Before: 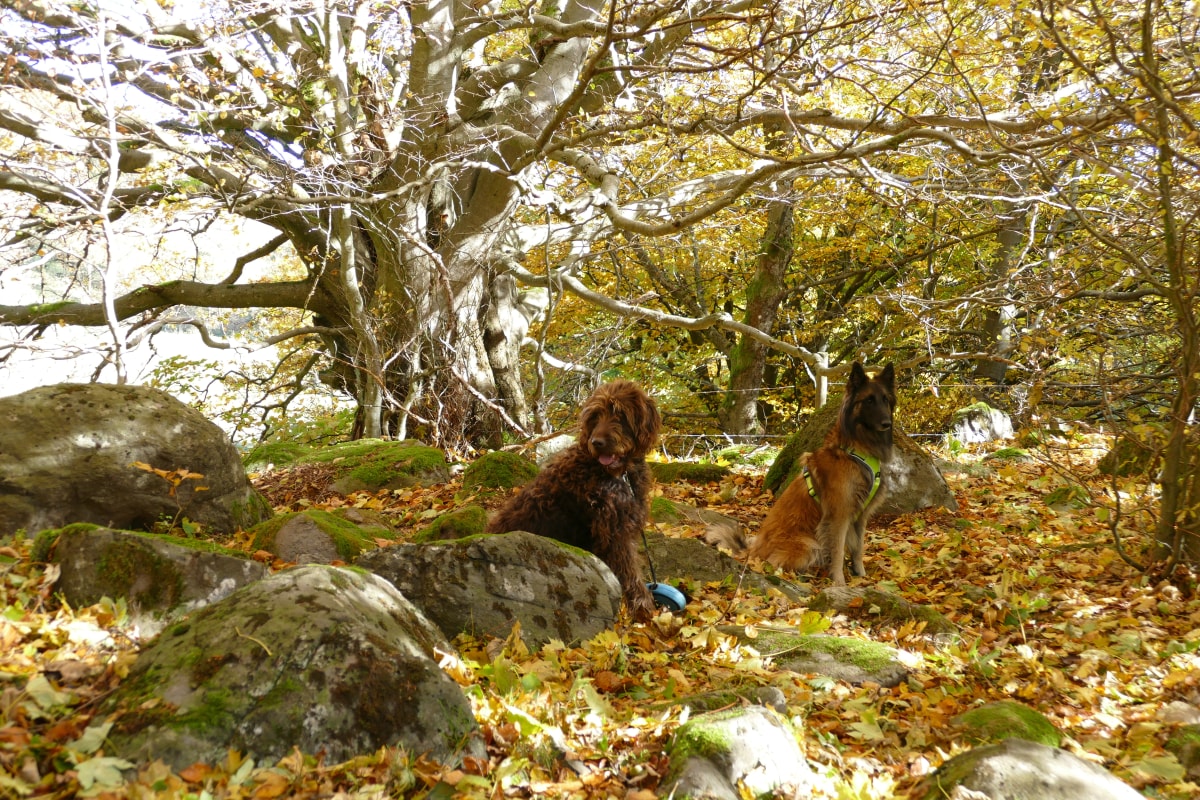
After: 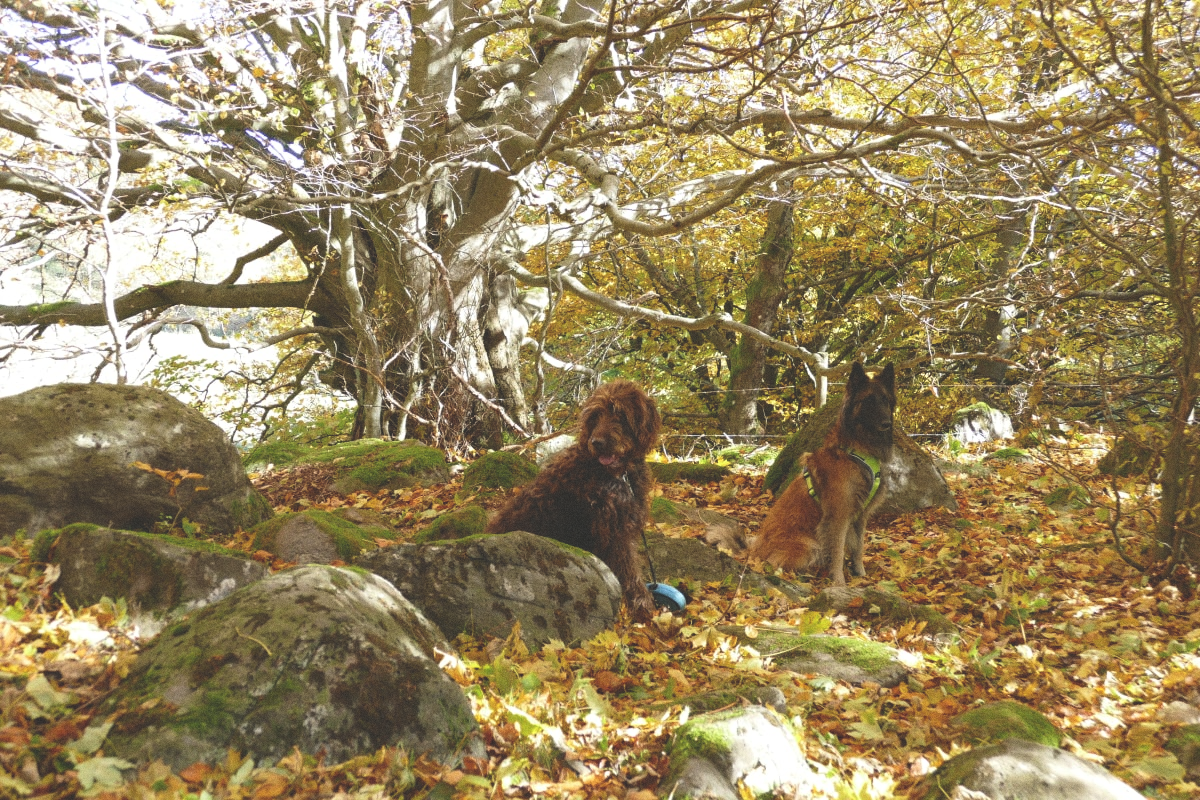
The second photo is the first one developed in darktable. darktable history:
grain: coarseness 3.21 ISO
exposure: black level correction -0.028, compensate highlight preservation false
